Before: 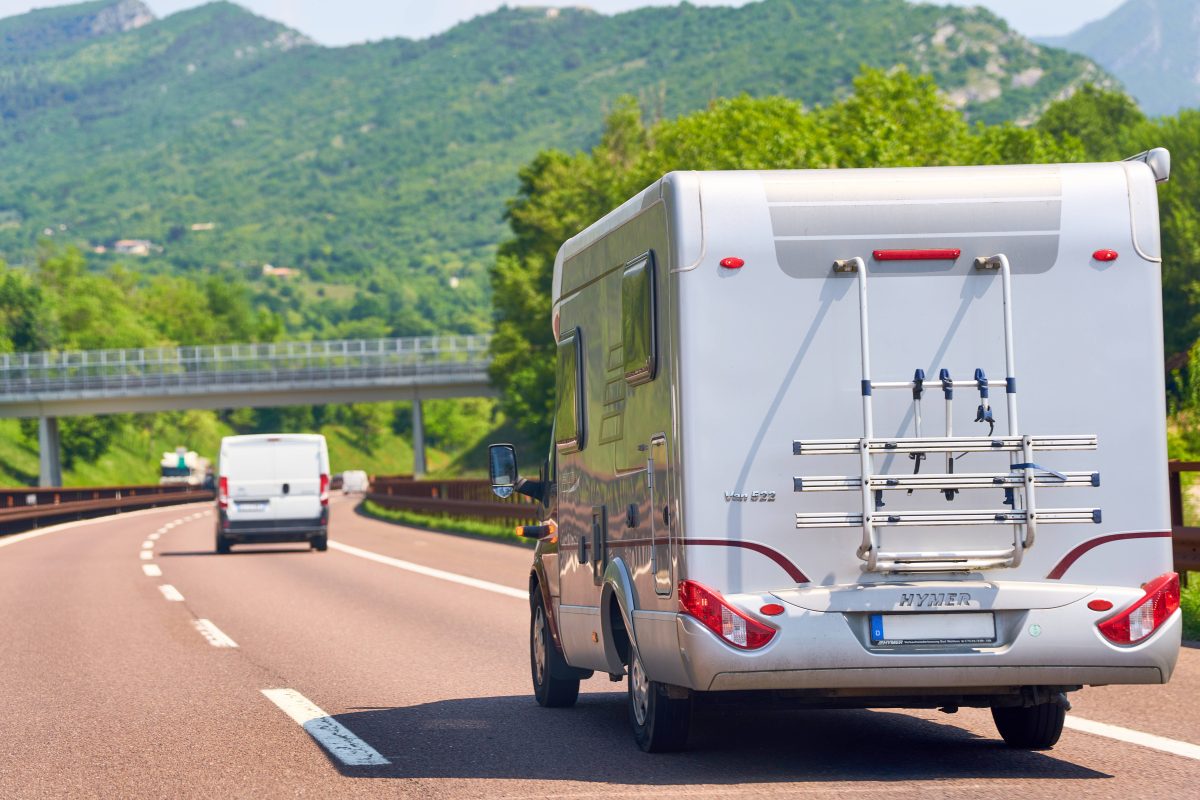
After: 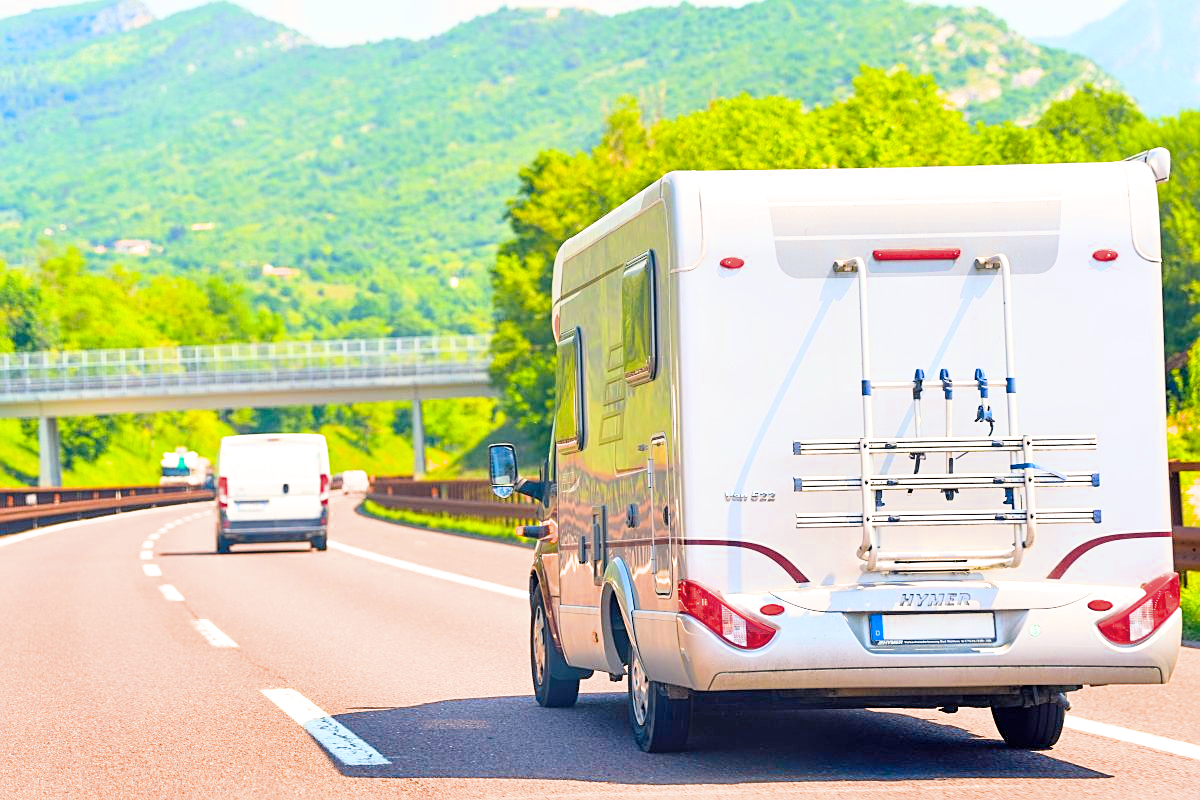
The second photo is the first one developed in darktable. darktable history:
color balance rgb: shadows lift › luminance -7.888%, shadows lift › chroma 2.337%, shadows lift › hue 164.52°, power › hue 71.98°, highlights gain › chroma 3.03%, highlights gain › hue 77.28°, perceptual saturation grading › global saturation 15.991%, perceptual brilliance grading › global brilliance 2.6%, global vibrance 20%
exposure: black level correction 0, exposure 1.76 EV, compensate highlight preservation false
filmic rgb: black relative exposure -7.65 EV, white relative exposure 4.56 EV, threshold 5.98 EV, hardness 3.61, color science v6 (2022), enable highlight reconstruction true
color zones: curves: ch0 [(0.068, 0.464) (0.25, 0.5) (0.48, 0.508) (0.75, 0.536) (0.886, 0.476) (0.967, 0.456)]; ch1 [(0.066, 0.456) (0.25, 0.5) (0.616, 0.508) (0.746, 0.56) (0.934, 0.444)], mix 24.15%
sharpen: amount 0.492
